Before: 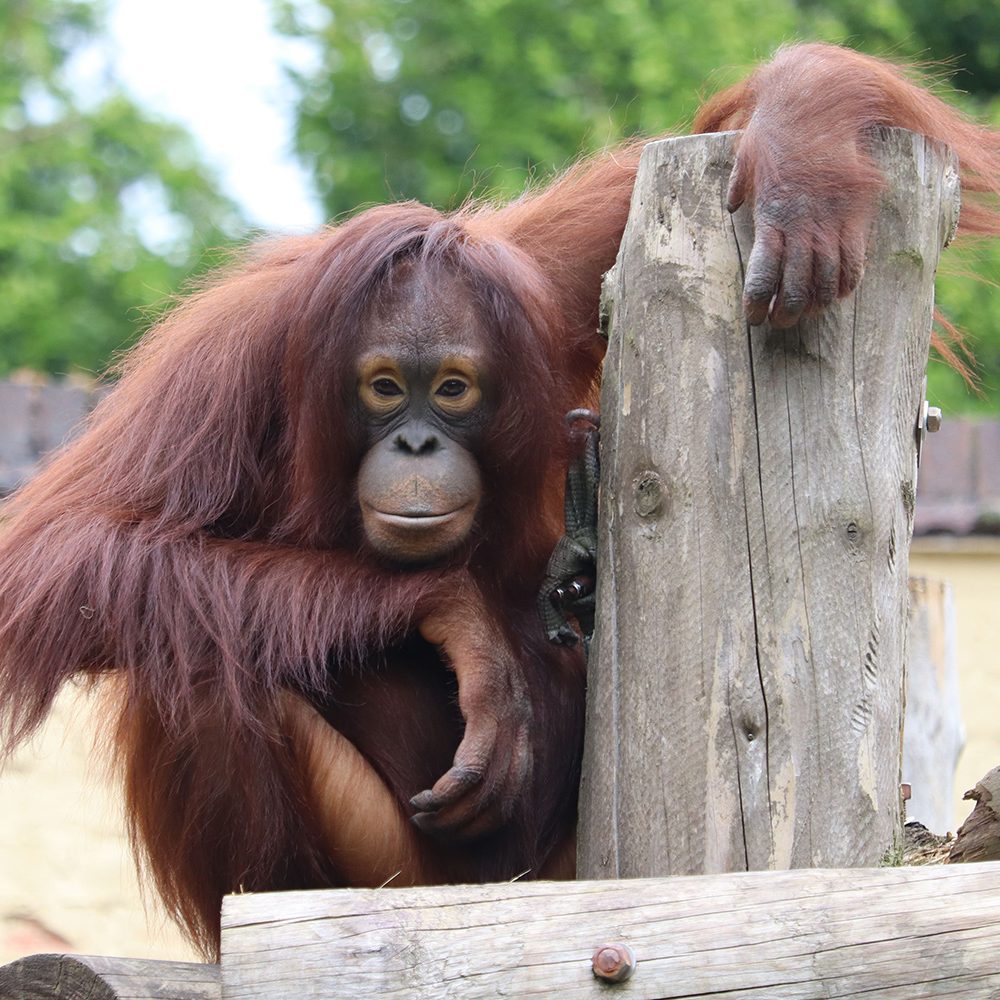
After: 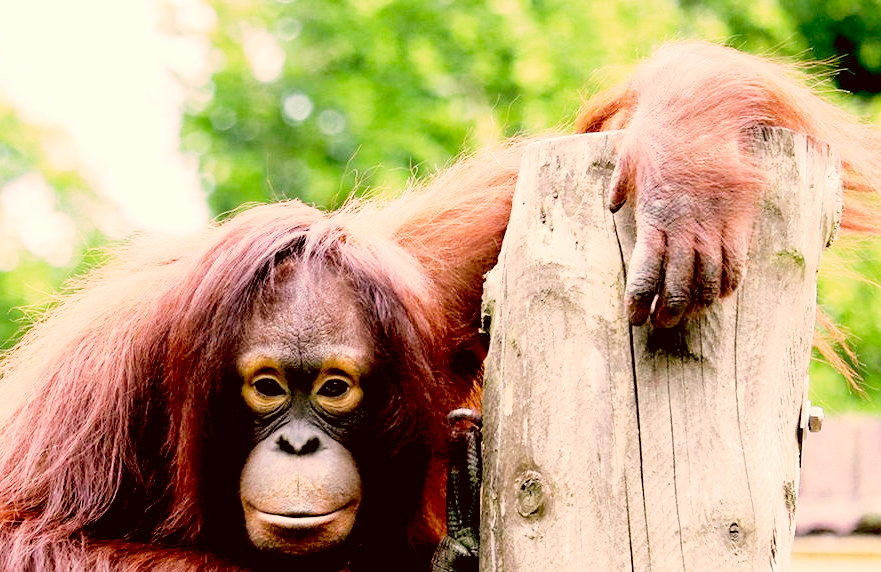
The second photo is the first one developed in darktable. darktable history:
tone curve: curves: ch0 [(0, 0) (0.08, 0.056) (0.4, 0.4) (0.6, 0.612) (0.92, 0.924) (1, 1)], color space Lab, linked channels, preserve colors none
base curve: curves: ch0 [(0, 0) (0.088, 0.125) (0.176, 0.251) (0.354, 0.501) (0.613, 0.749) (1, 0.877)], preserve colors none
color correction: highlights a* 8.98, highlights b* 15.09, shadows a* -0.49, shadows b* 26.52
color calibration: illuminant as shot in camera, x 0.358, y 0.373, temperature 4628.91 K
exposure: black level correction 0.035, exposure 0.9 EV, compensate highlight preservation false
crop and rotate: left 11.812%, bottom 42.776%
